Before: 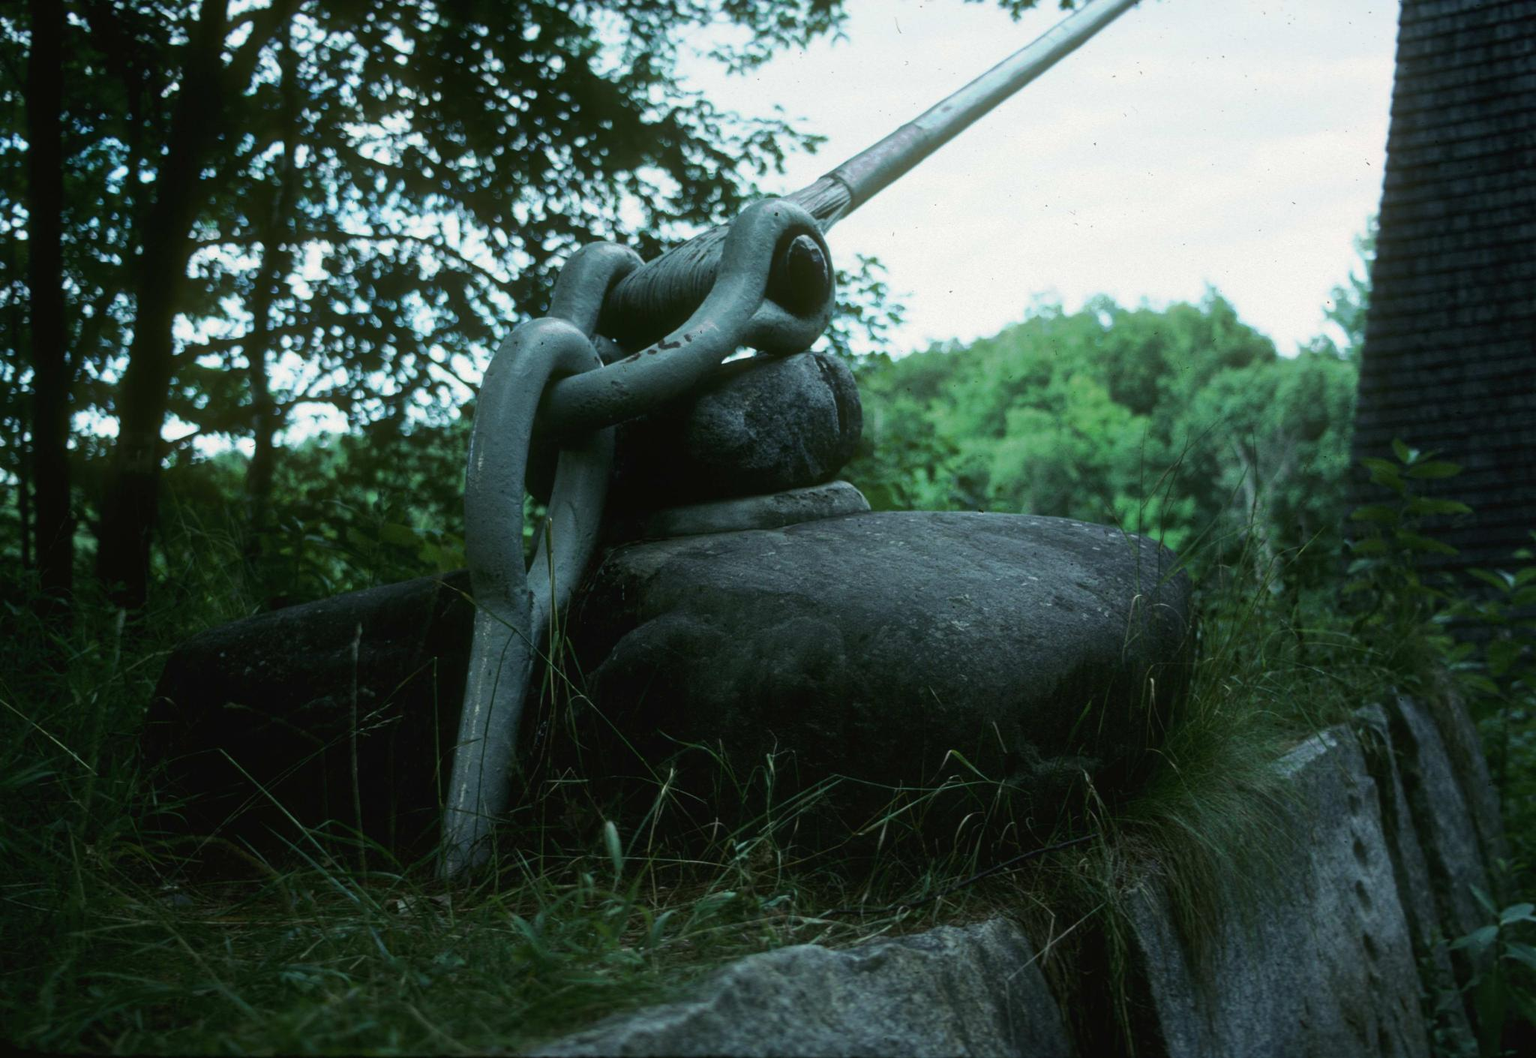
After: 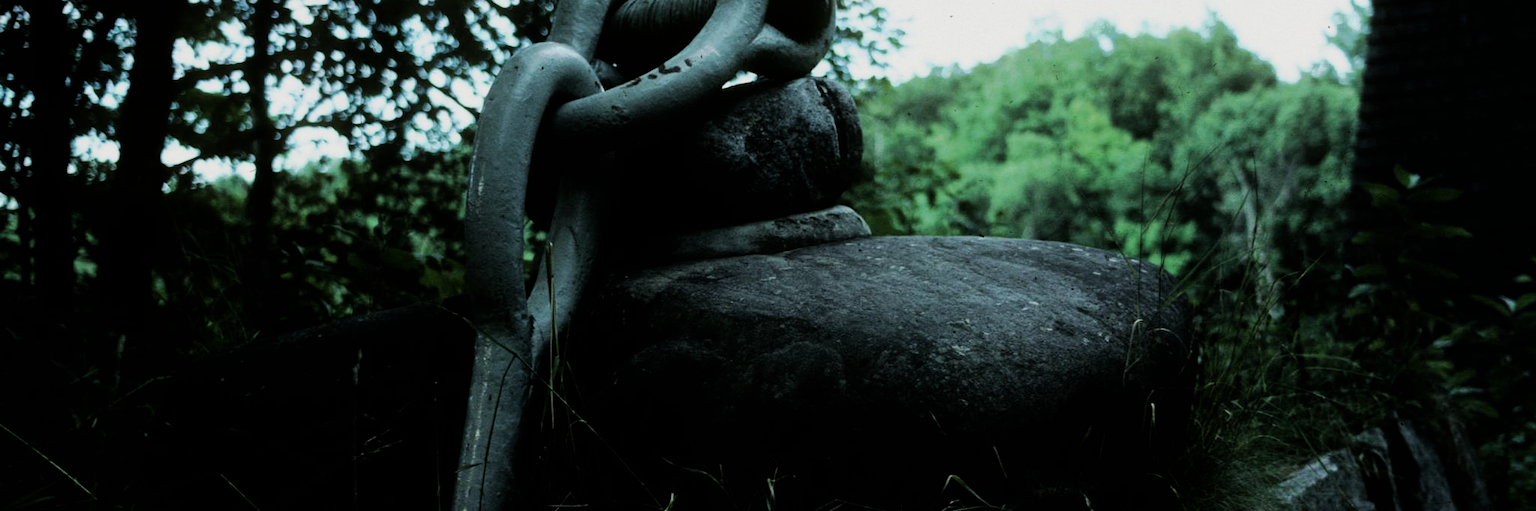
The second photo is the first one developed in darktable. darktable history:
crop and rotate: top 26.056%, bottom 25.543%
filmic rgb: black relative exposure -5 EV, white relative exposure 3.5 EV, hardness 3.19, contrast 1.4, highlights saturation mix -30%
